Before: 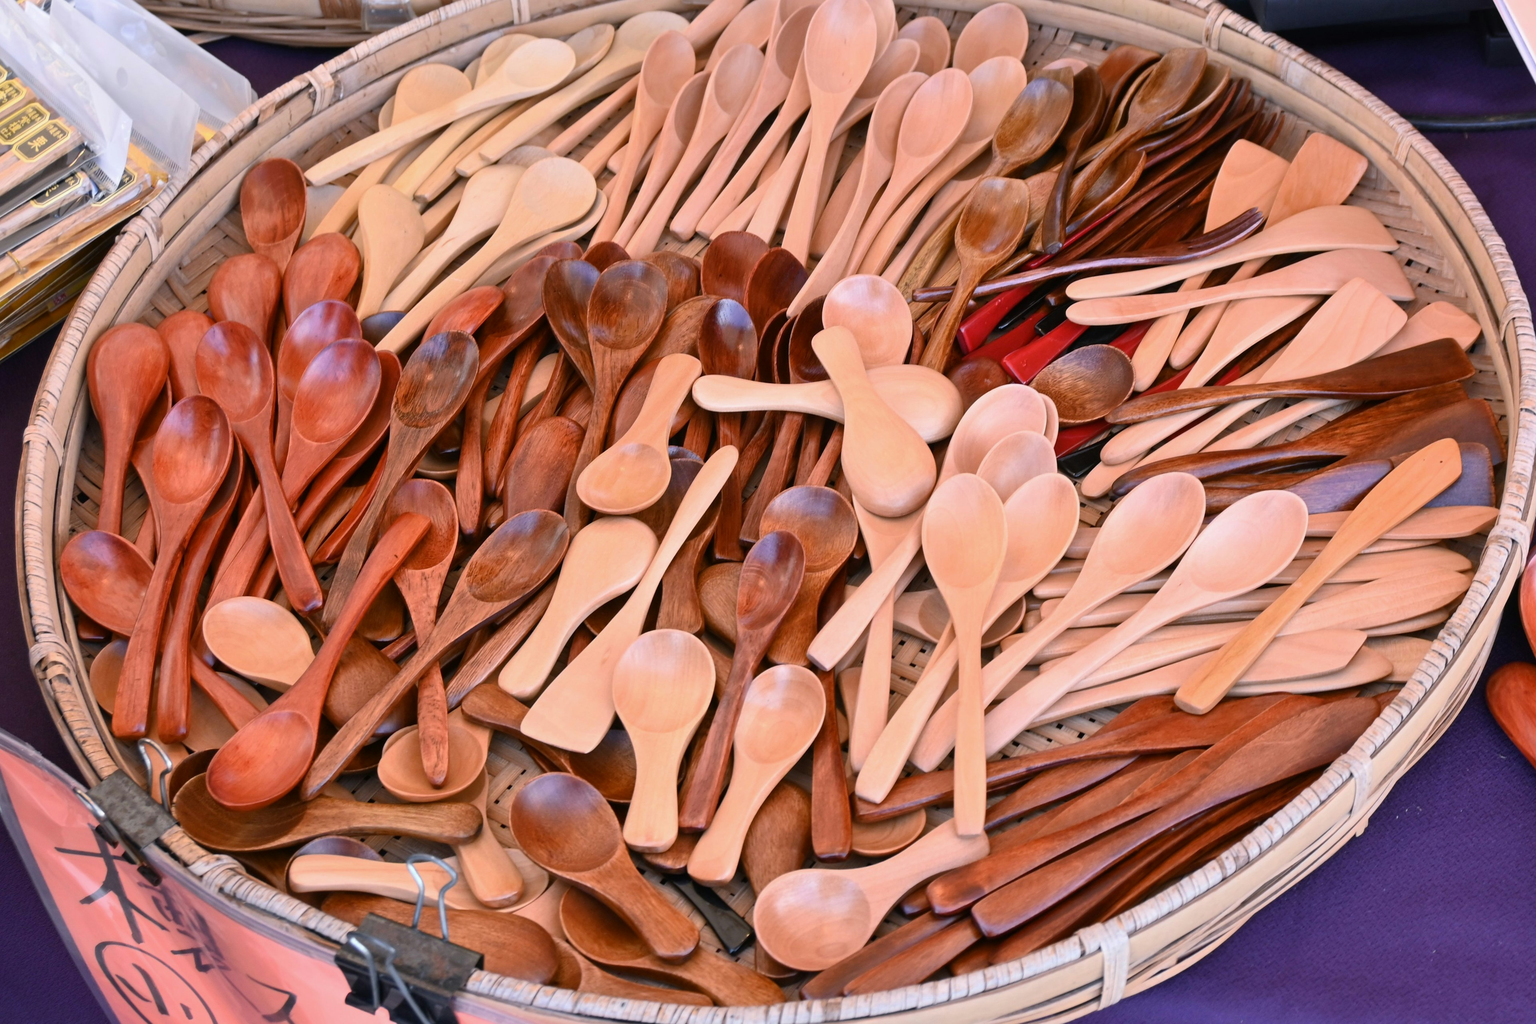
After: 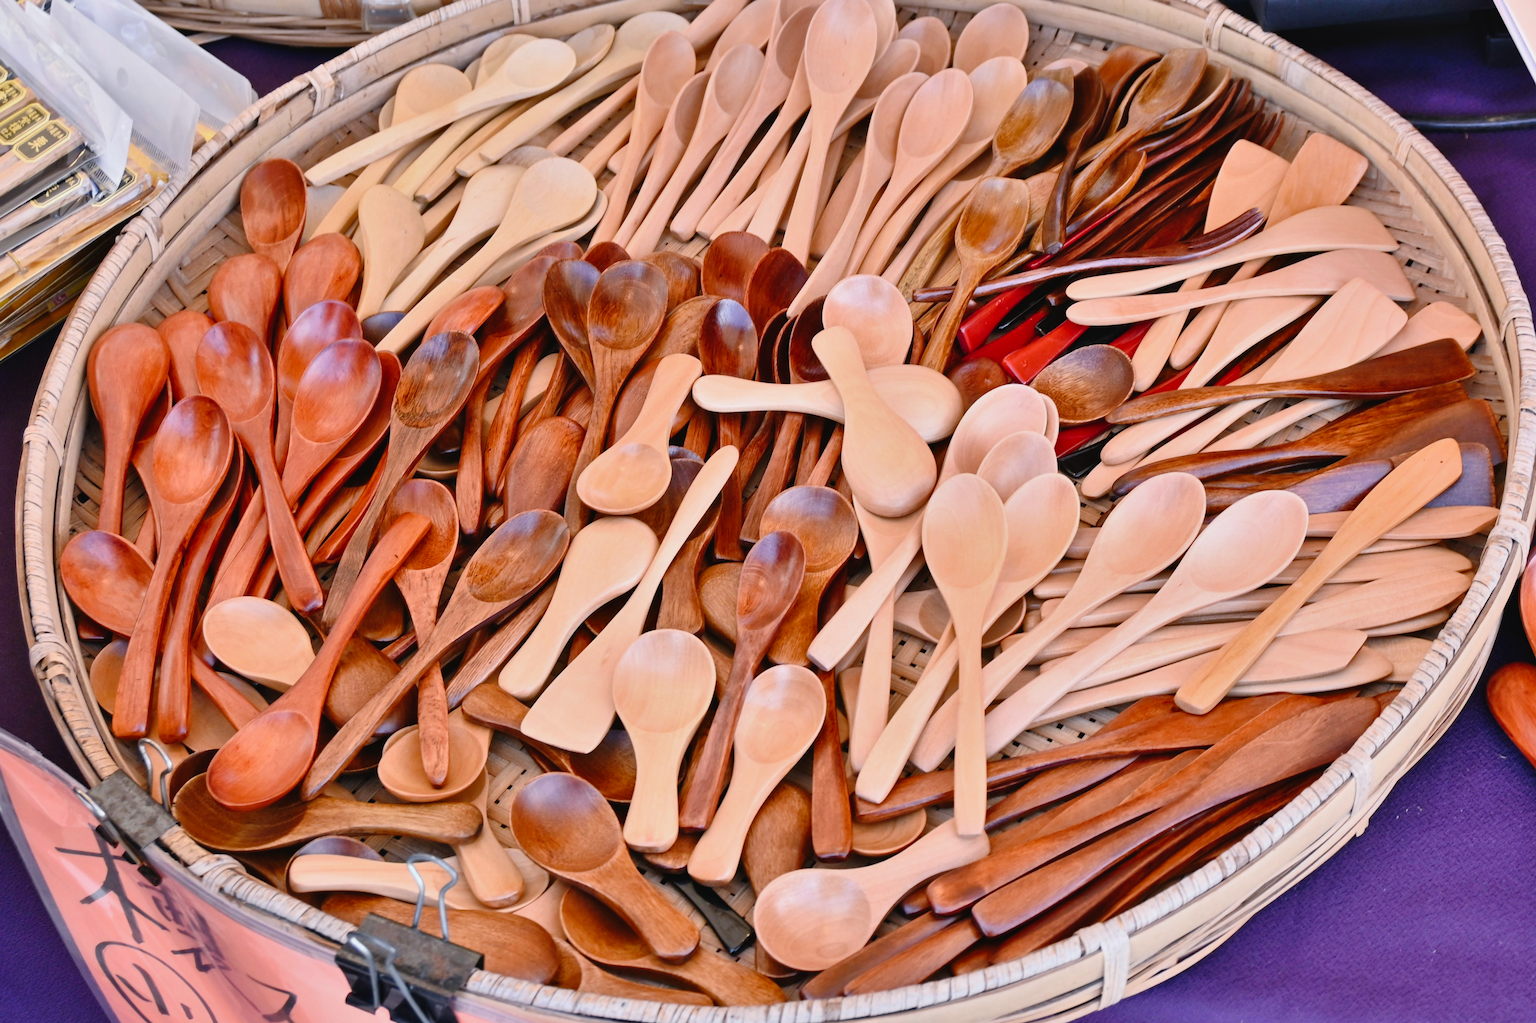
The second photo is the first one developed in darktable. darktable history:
tone curve: curves: ch0 [(0, 0.021) (0.049, 0.044) (0.152, 0.14) (0.328, 0.377) (0.473, 0.543) (0.641, 0.705) (0.868, 0.887) (1, 0.969)]; ch1 [(0, 0) (0.302, 0.331) (0.427, 0.433) (0.472, 0.47) (0.502, 0.503) (0.522, 0.526) (0.564, 0.591) (0.602, 0.632) (0.677, 0.701) (0.859, 0.885) (1, 1)]; ch2 [(0, 0) (0.33, 0.301) (0.447, 0.44) (0.487, 0.496) (0.502, 0.516) (0.535, 0.554) (0.565, 0.598) (0.618, 0.629) (1, 1)], preserve colors none
shadows and highlights: shadows color adjustment 98.01%, highlights color adjustment 58.23%, low approximation 0.01, soften with gaussian
